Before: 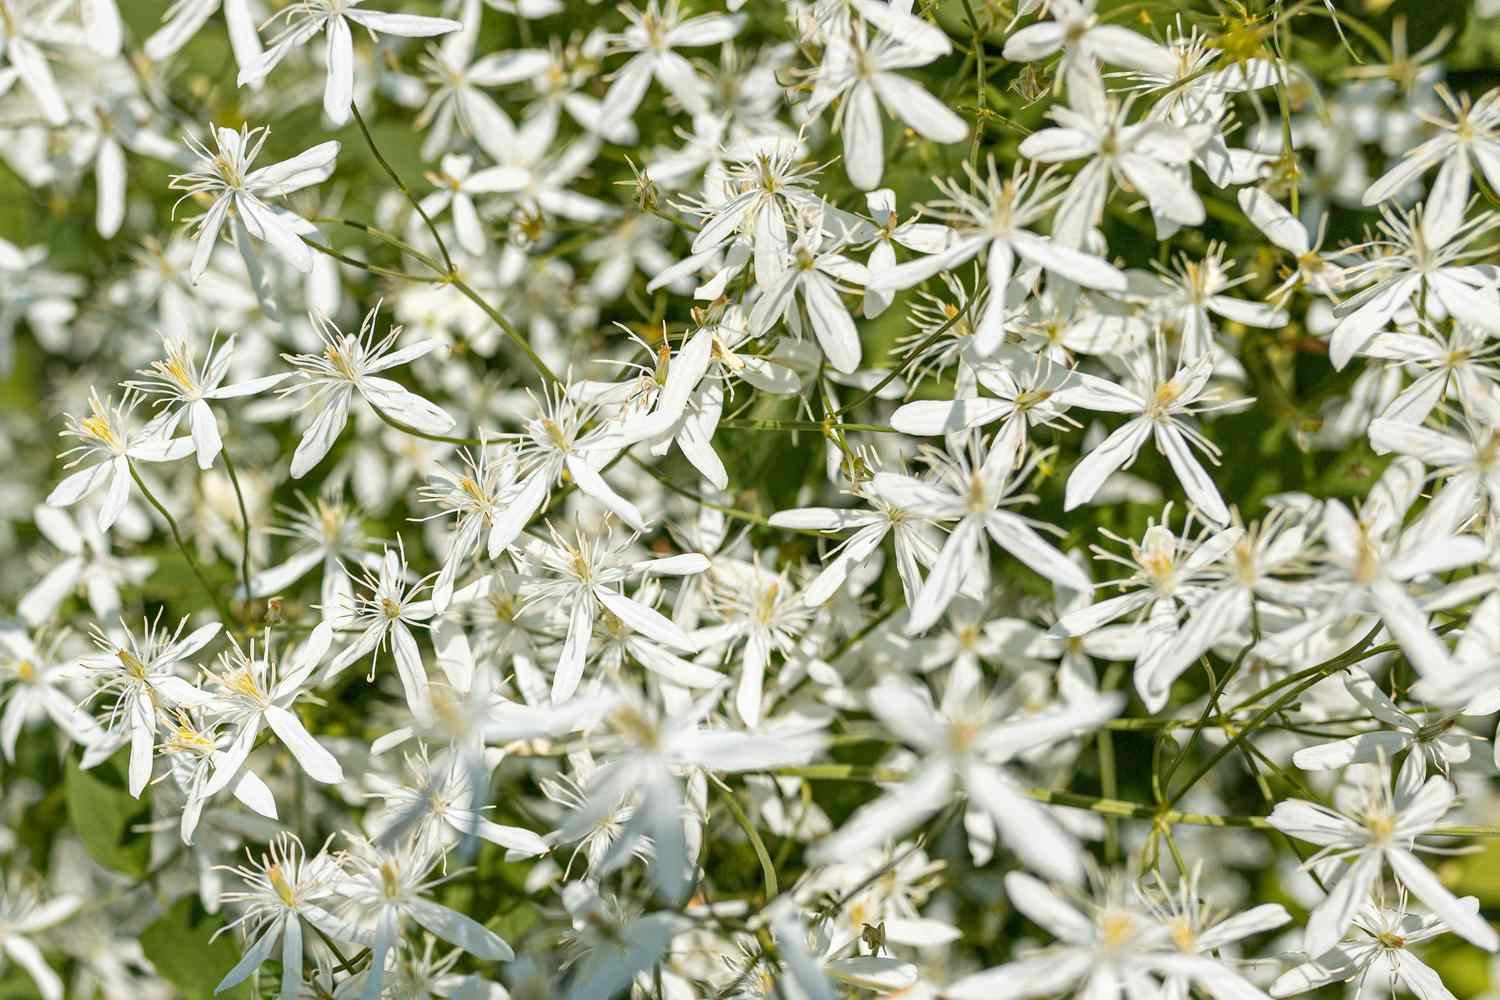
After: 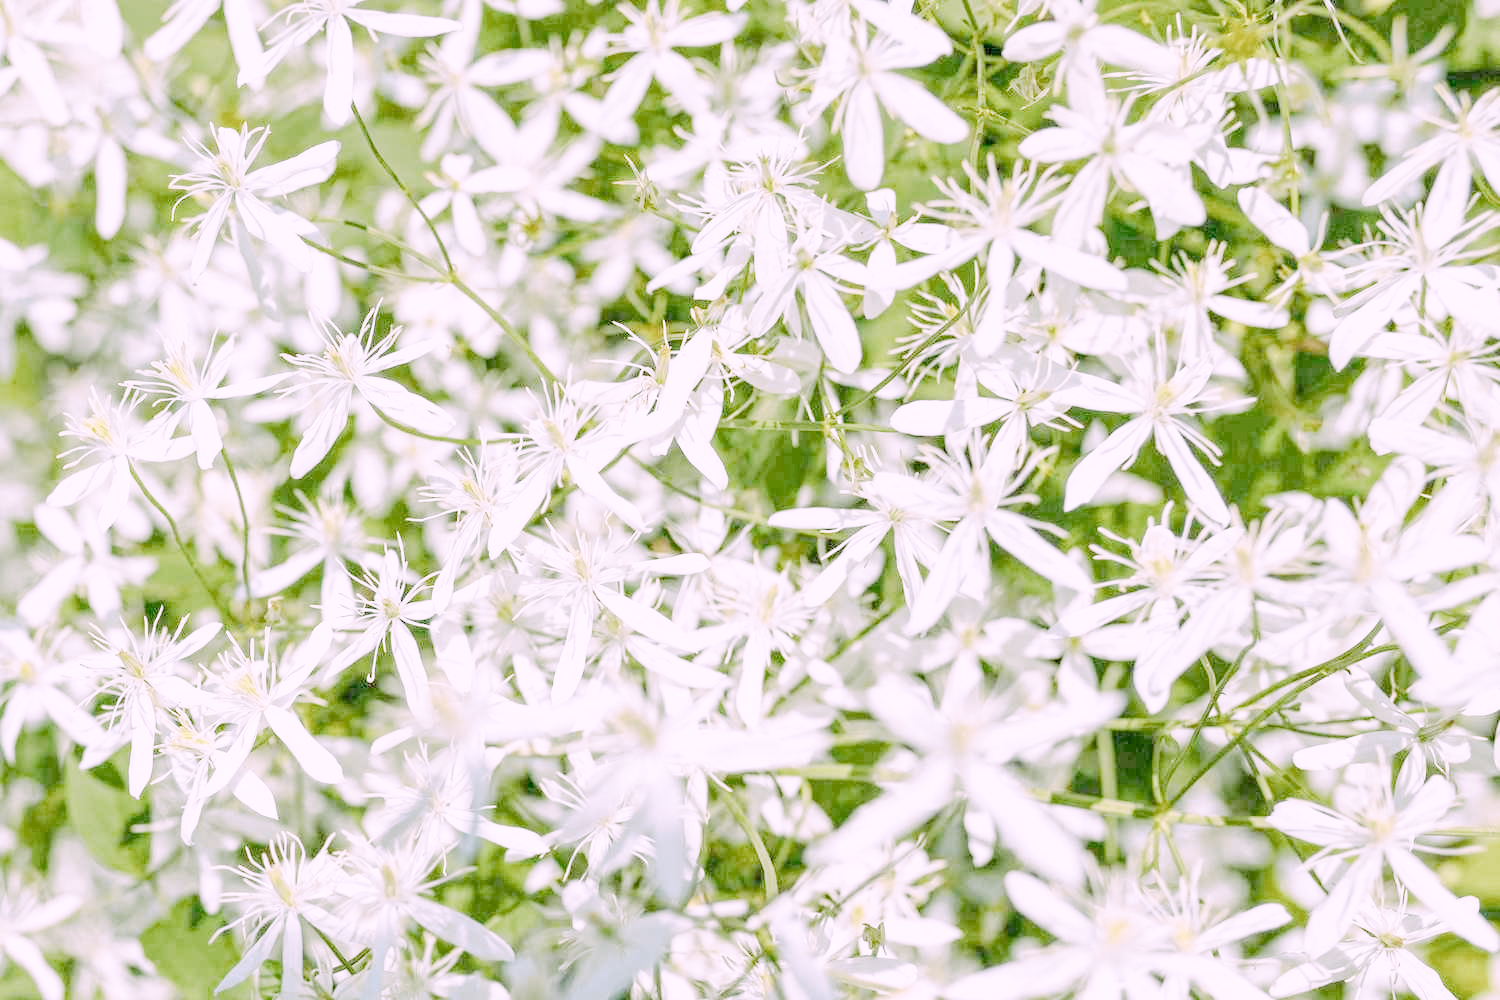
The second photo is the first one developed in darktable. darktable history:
tone curve: curves: ch0 [(0, 0) (0.003, 0.004) (0.011, 0.006) (0.025, 0.011) (0.044, 0.017) (0.069, 0.029) (0.1, 0.047) (0.136, 0.07) (0.177, 0.121) (0.224, 0.182) (0.277, 0.257) (0.335, 0.342) (0.399, 0.432) (0.468, 0.526) (0.543, 0.621) (0.623, 0.711) (0.709, 0.792) (0.801, 0.87) (0.898, 0.951) (1, 1)], preserve colors none
color look up table: target L [91.14, 82.67, 84.98, 84.88, 77.5, 45.69, 69.1, 68.68, 65.17, 38.47, 44.39, 42.09, 34.52, 5.992, 200.42, 84.86, 64.3, 62.23, 61.03, 61.71, 52, 37.24, 36.93, 23.33, 88.7, 83.92, 81.07, 79.38, 76.5, 73.86, 66.32, 63.17, 50.95, 55.53, 62.77, 53.21, 42.2, 35.73, 36.74, 31.77, 34.85, 15.02, 6.071, 79.96, 86.07, 75.65, 67.32, 48.74, 36.14], target a [9.482, -9.494, -3.875, -3.429, -46.06, -36.09, -36.33, -46.94, -10.93, -29.21, -35.3, -24.65, -20.81, -10.46, 0, 5.268, 10.62, 2.343, 47.11, 32.59, 49.27, 8.365, 34.72, 22.54, 5.124, 12.5, 25.52, 10.06, 36.31, -8.833, 59.38, 55.66, 11.38, 25.01, 10.65, 54.35, 38.95, 21.68, 4.862, 22.18, 43.58, 6.371, 0.046, -41.4, -10.86, -31.85, -35.11, -13.32, -1.069], target b [-16.36, 40.08, 9.623, 40.49, -6.634, 35.57, 36.21, 3.18, 14.58, 25.27, 31.55, 2.145, 29.35, 10.34, 0, 33.7, 48.58, 40.3, 24.37, 20.46, 18.27, 24.19, 24.09, 15.23, -20.81, -2.286, -24.98, -32.88, -33.87, -40.56, -44.37, -15.78, -22.24, -41.25, -53.02, -53.52, -13.6, -4.253, -31.68, -54.33, -73.66, -20.42, -2.436, -9.531, -19.92, -40.65, -17.41, -29.07, -0.177], num patches 49
